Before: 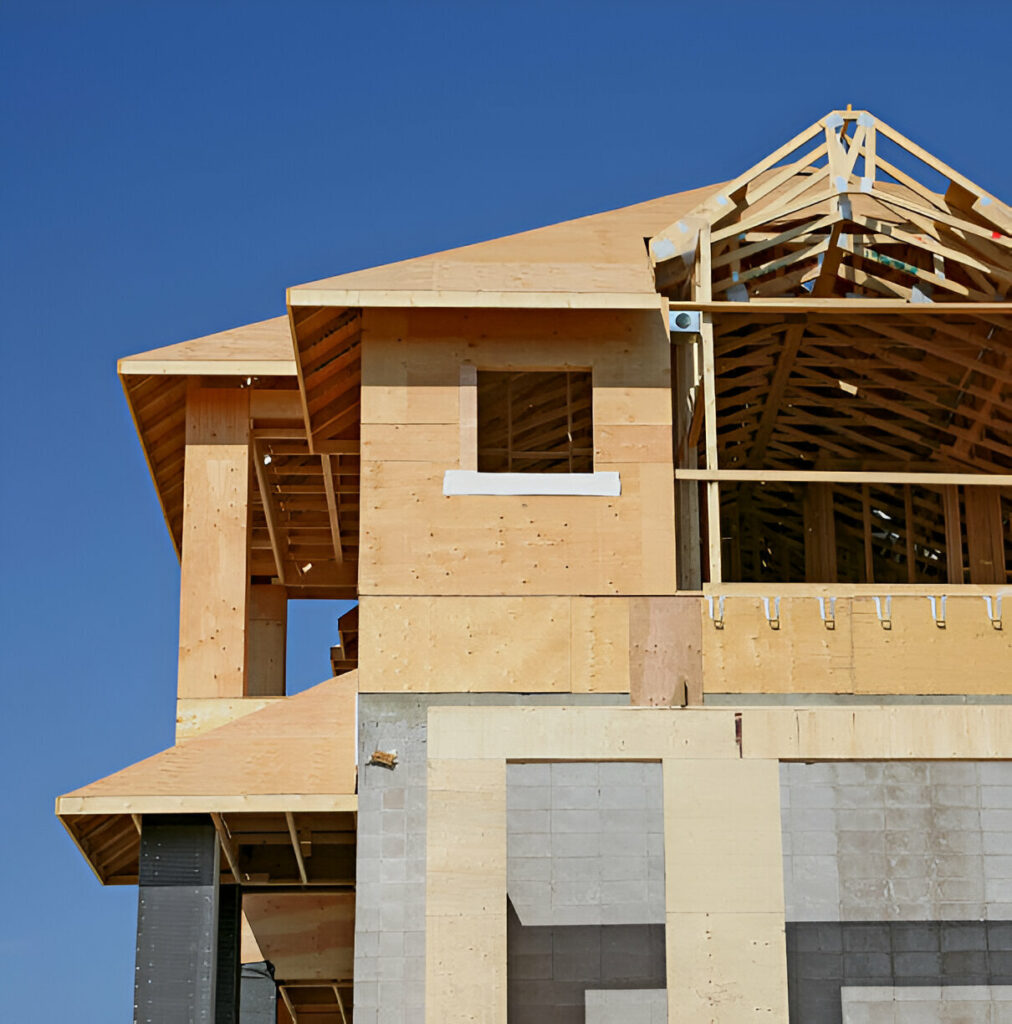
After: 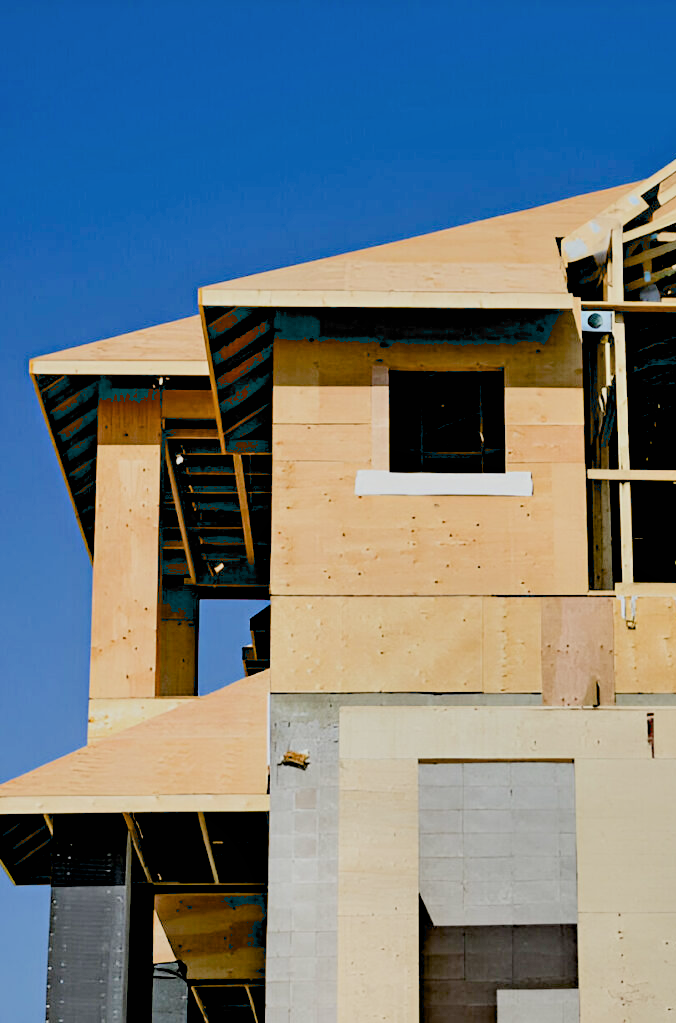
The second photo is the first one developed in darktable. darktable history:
exposure: black level correction 0.04, exposure 0.499 EV, compensate exposure bias true, compensate highlight preservation false
shadows and highlights: low approximation 0.01, soften with gaussian
crop and rotate: left 8.774%, right 24.38%
filmic rgb: black relative exposure -7.65 EV, white relative exposure 4.56 EV, hardness 3.61
